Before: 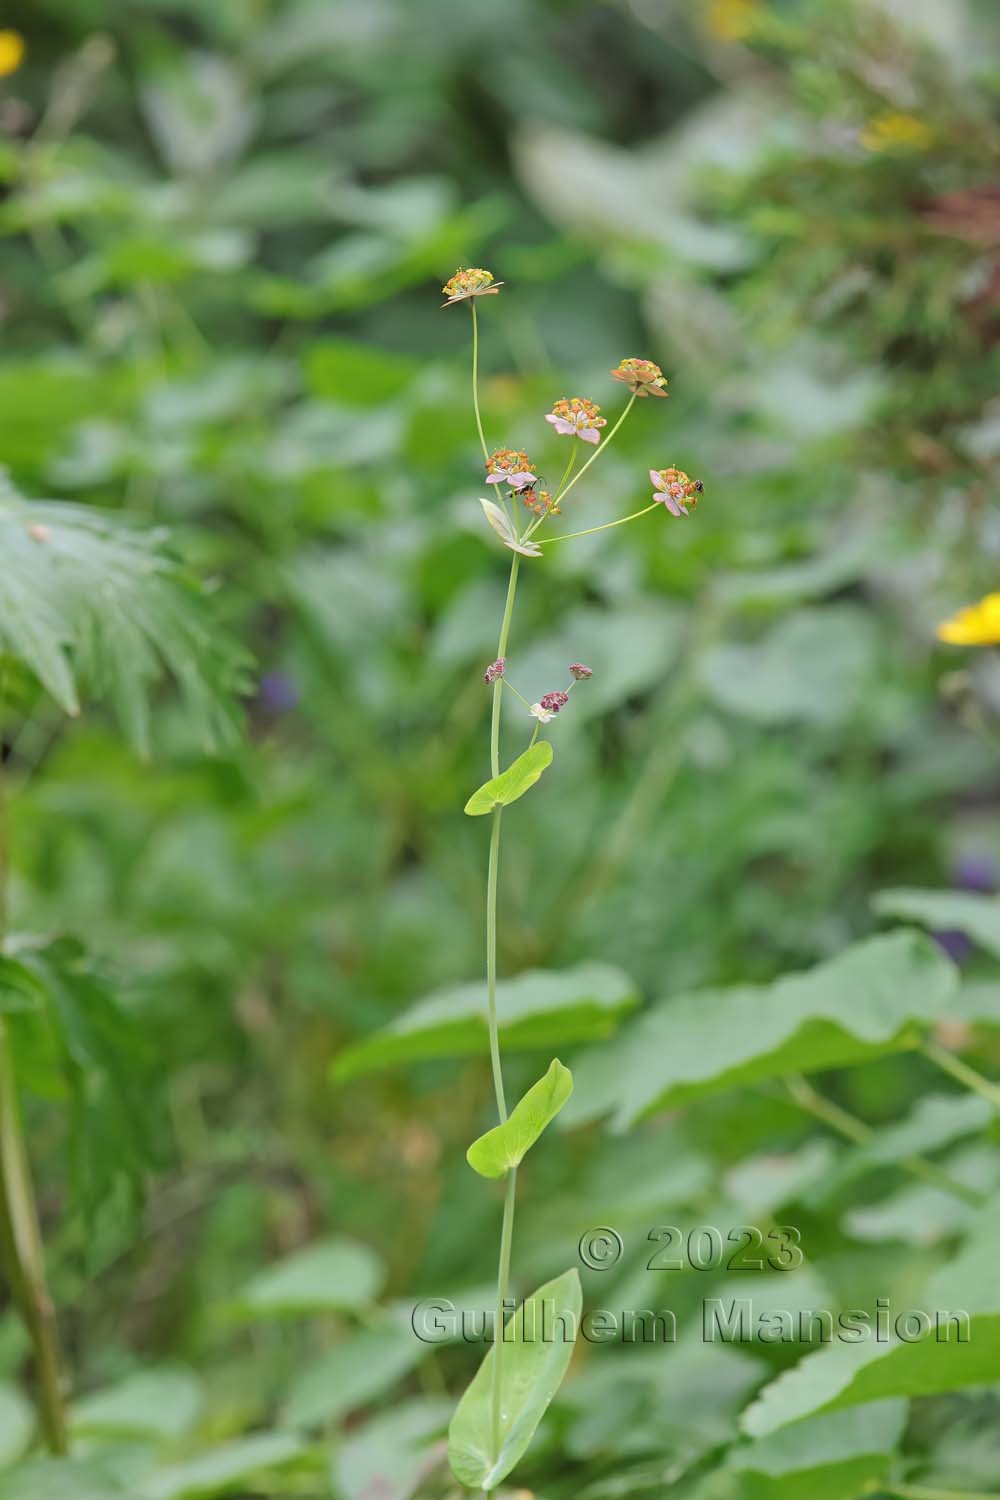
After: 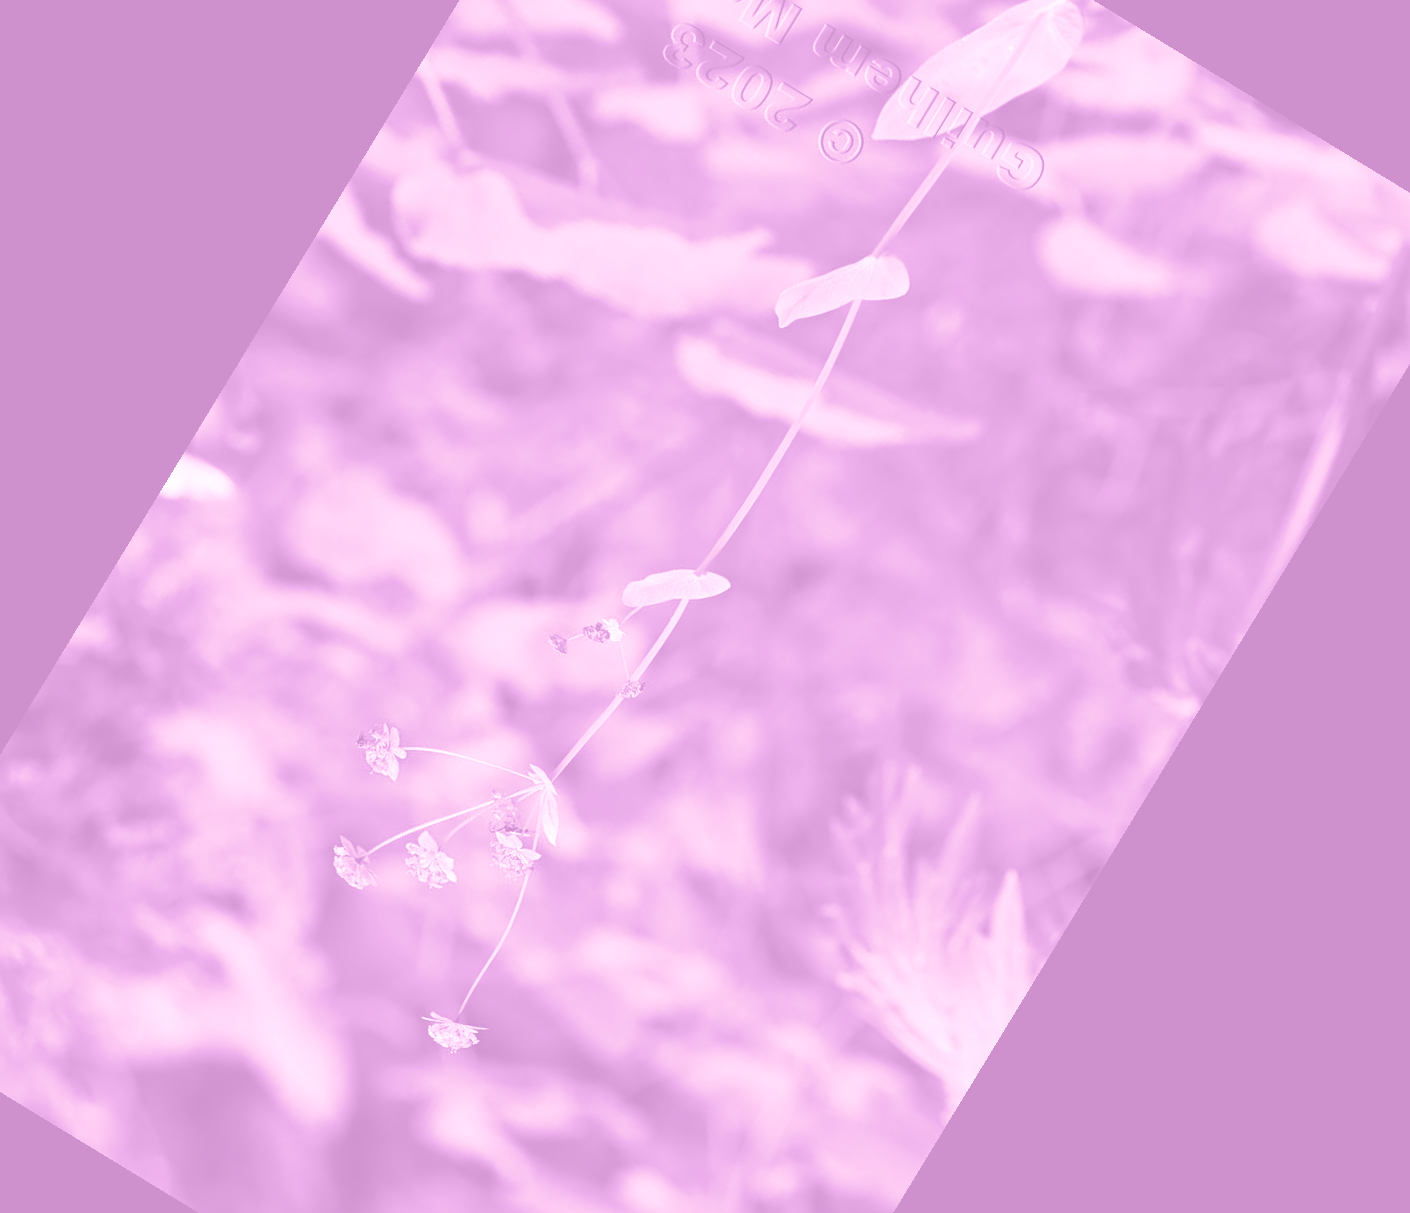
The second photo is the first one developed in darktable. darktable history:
color balance: lift [1, 1.015, 1.004, 0.985], gamma [1, 0.958, 0.971, 1.042], gain [1, 0.956, 0.977, 1.044]
contrast brightness saturation: contrast 0.19, brightness -0.24, saturation 0.11
crop and rotate: angle 148.68°, left 9.111%, top 15.603%, right 4.588%, bottom 17.041%
split-toning: shadows › hue 186.43°, highlights › hue 49.29°, compress 30.29%
colorize: hue 331.2°, saturation 69%, source mix 30.28%, lightness 69.02%, version 1
